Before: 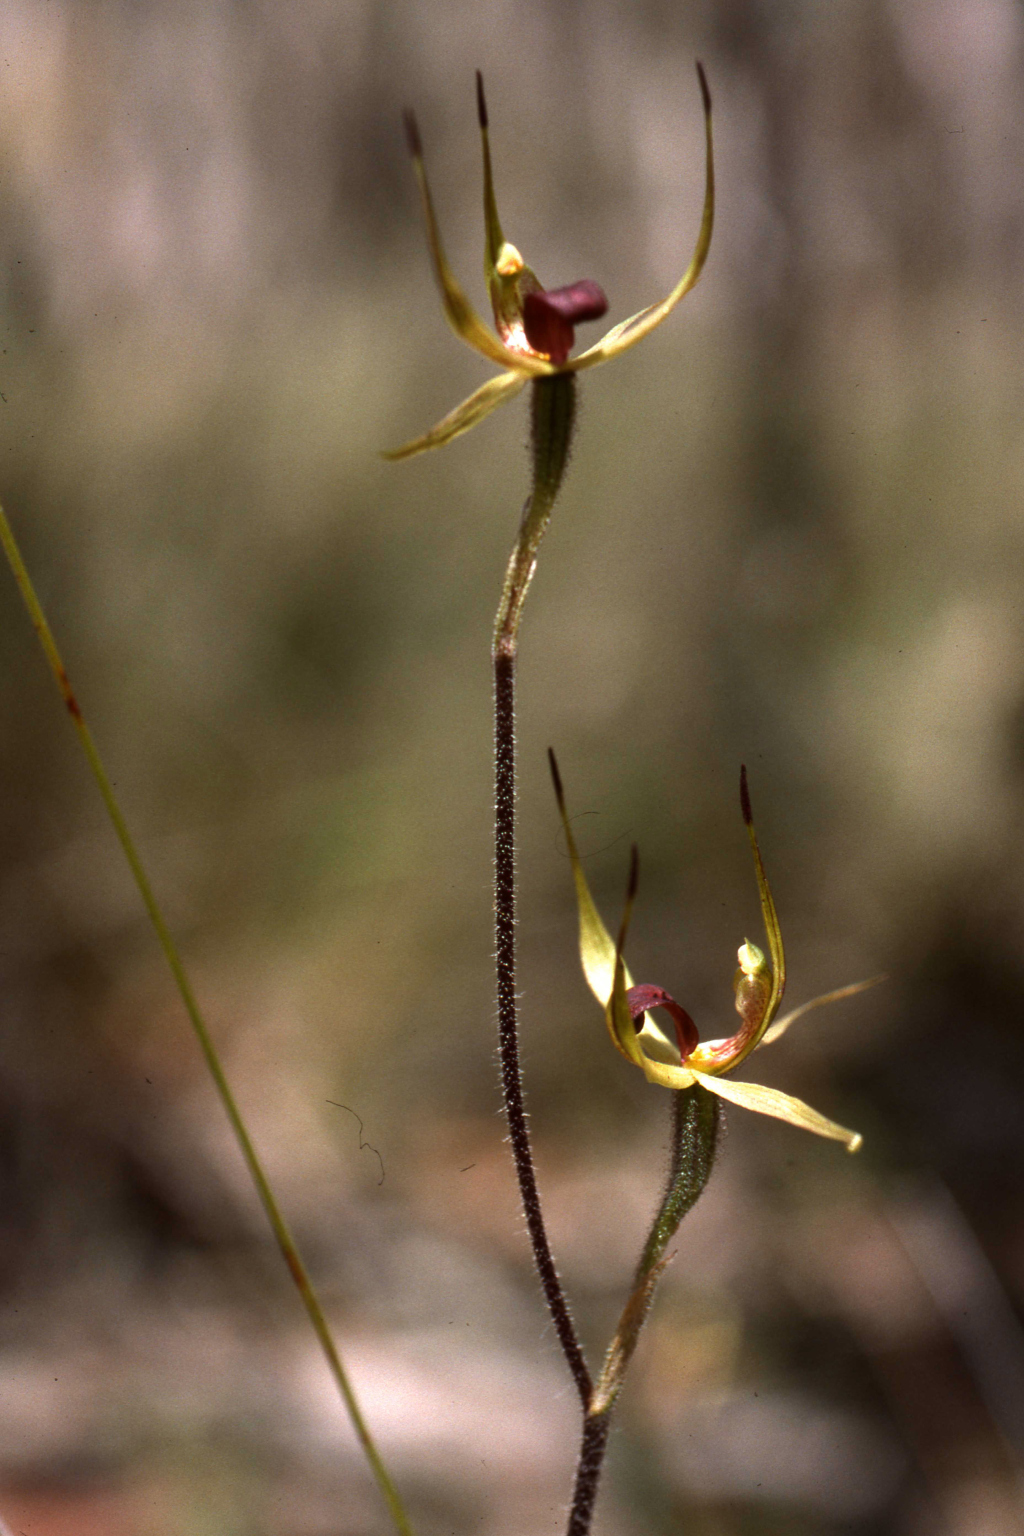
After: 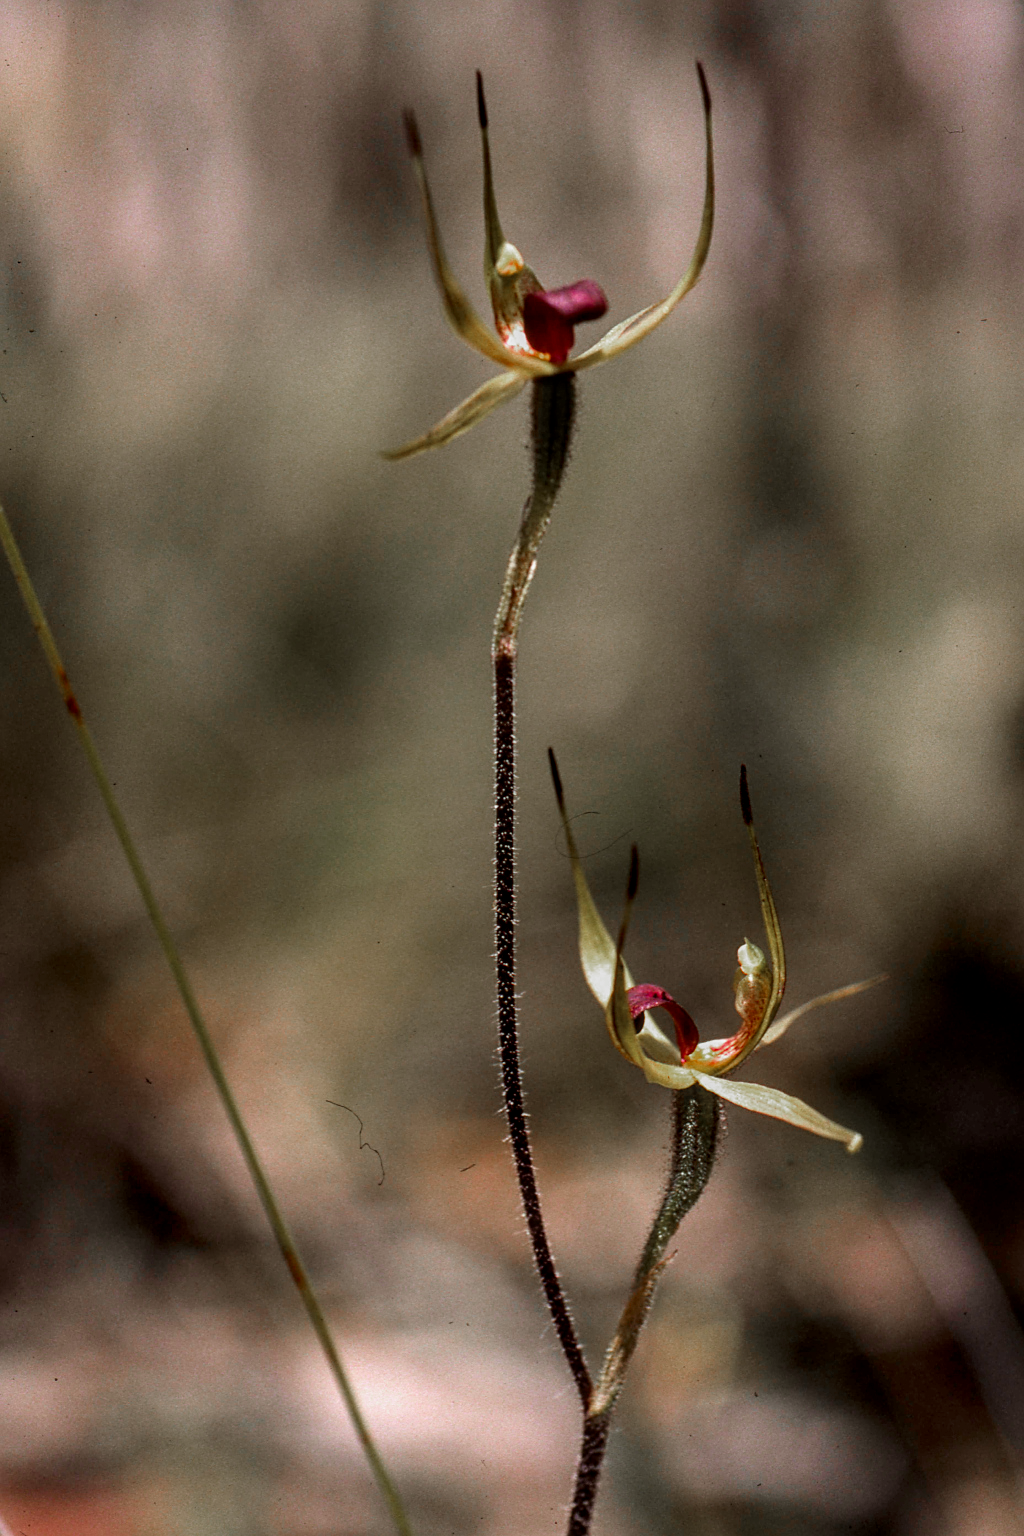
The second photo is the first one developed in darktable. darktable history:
filmic rgb: black relative exposure -7.97 EV, white relative exposure 4.06 EV, hardness 4.16
shadows and highlights: shadows -12.55, white point adjustment 3.84, highlights 28.14
color zones: curves: ch0 [(0, 0.48) (0.209, 0.398) (0.305, 0.332) (0.429, 0.493) (0.571, 0.5) (0.714, 0.5) (0.857, 0.5) (1, 0.48)]; ch1 [(0, 0.736) (0.143, 0.625) (0.225, 0.371) (0.429, 0.256) (0.571, 0.241) (0.714, 0.213) (0.857, 0.48) (1, 0.736)]; ch2 [(0, 0.448) (0.143, 0.498) (0.286, 0.5) (0.429, 0.5) (0.571, 0.5) (0.714, 0.5) (0.857, 0.5) (1, 0.448)]
sharpen: on, module defaults
local contrast: on, module defaults
